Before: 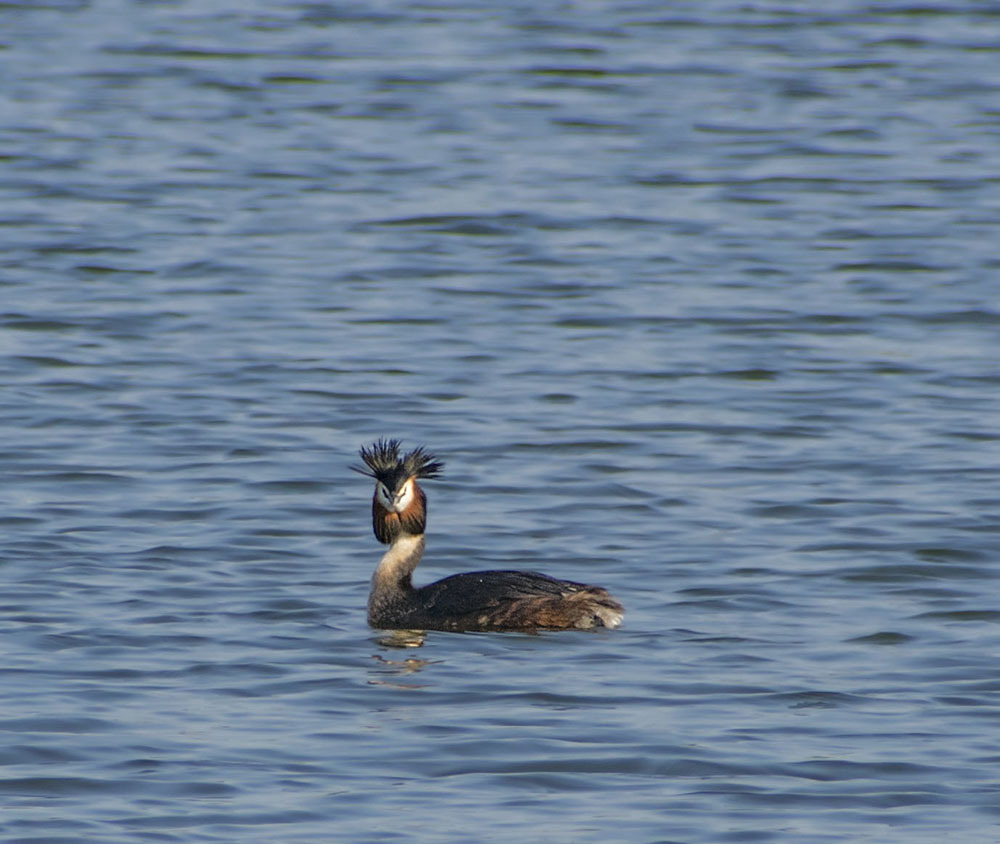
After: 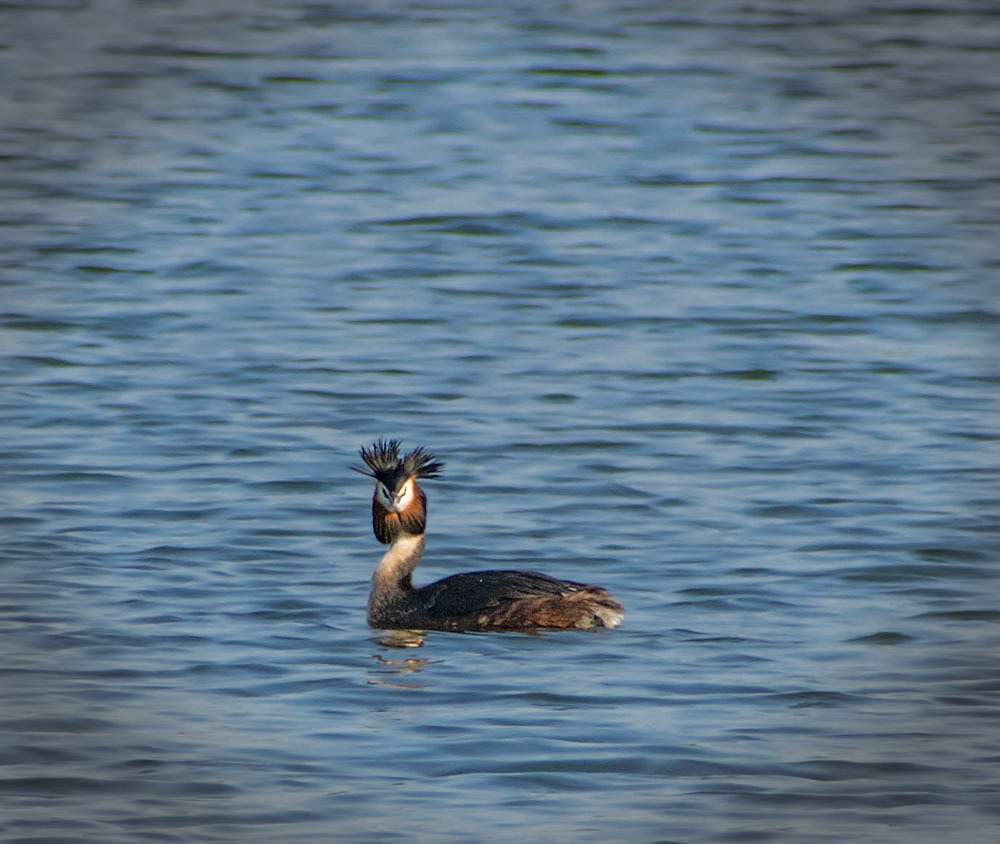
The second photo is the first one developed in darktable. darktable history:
vignetting: fall-off start 90.57%, fall-off radius 38.44%, width/height ratio 1.22, shape 1.3
